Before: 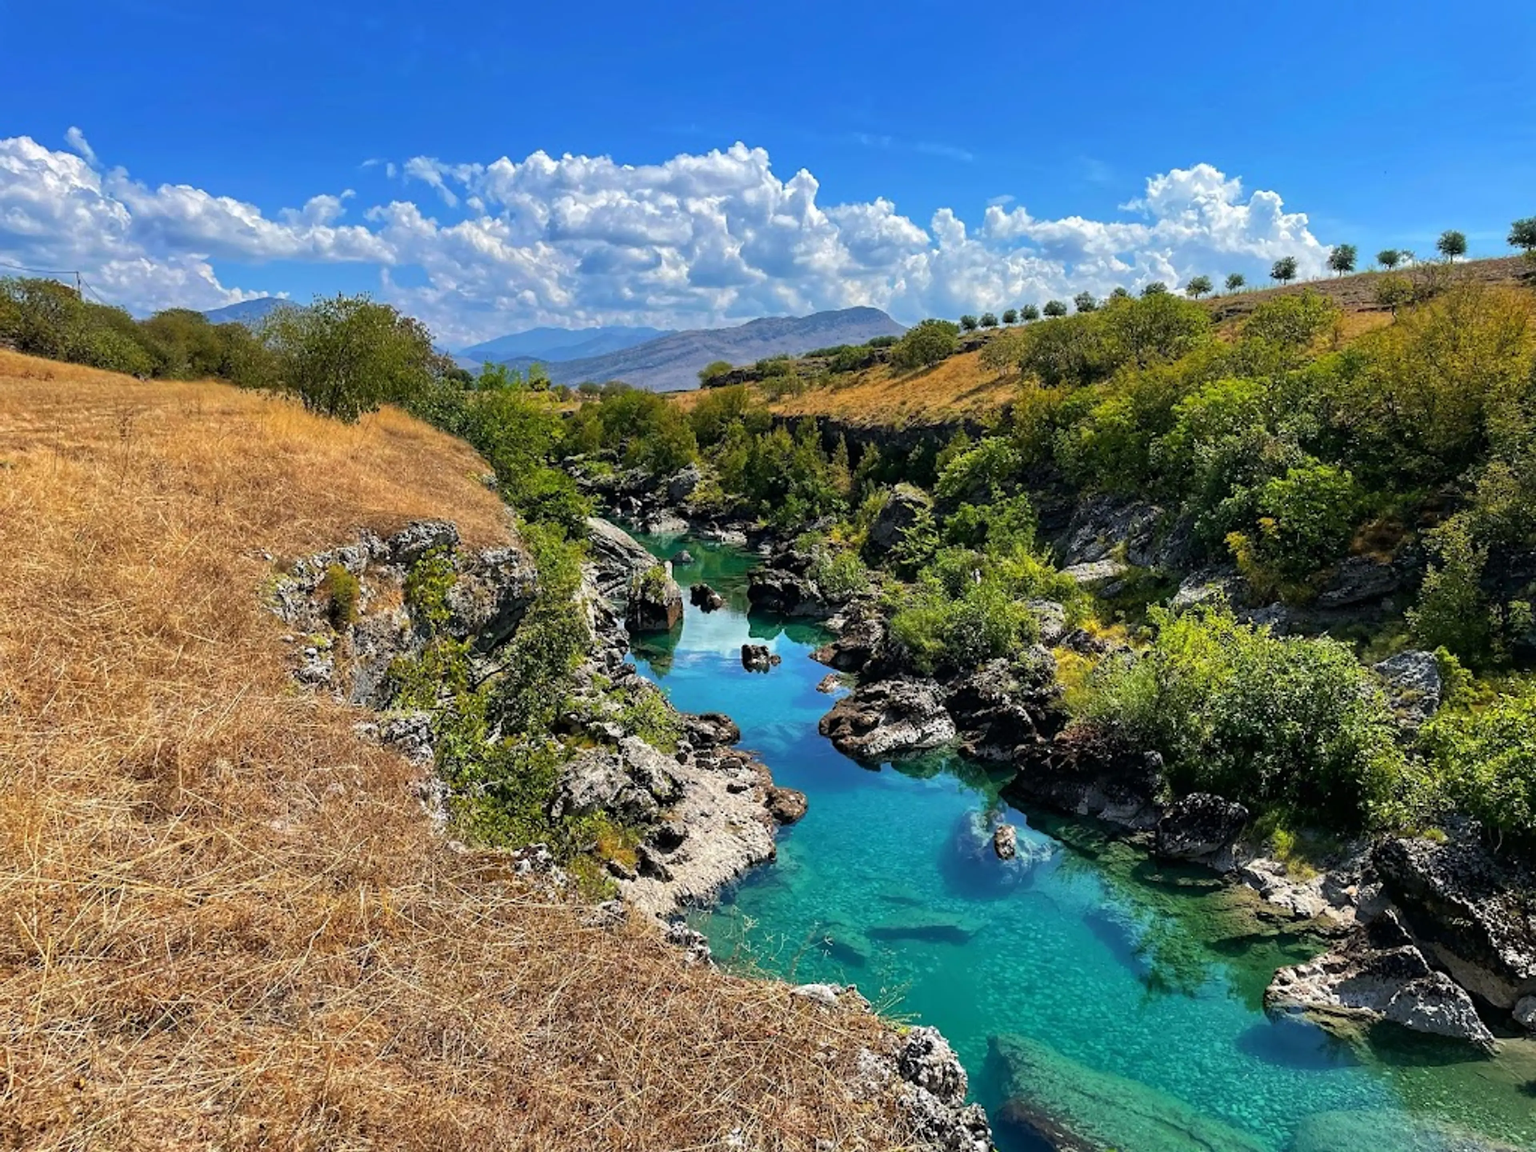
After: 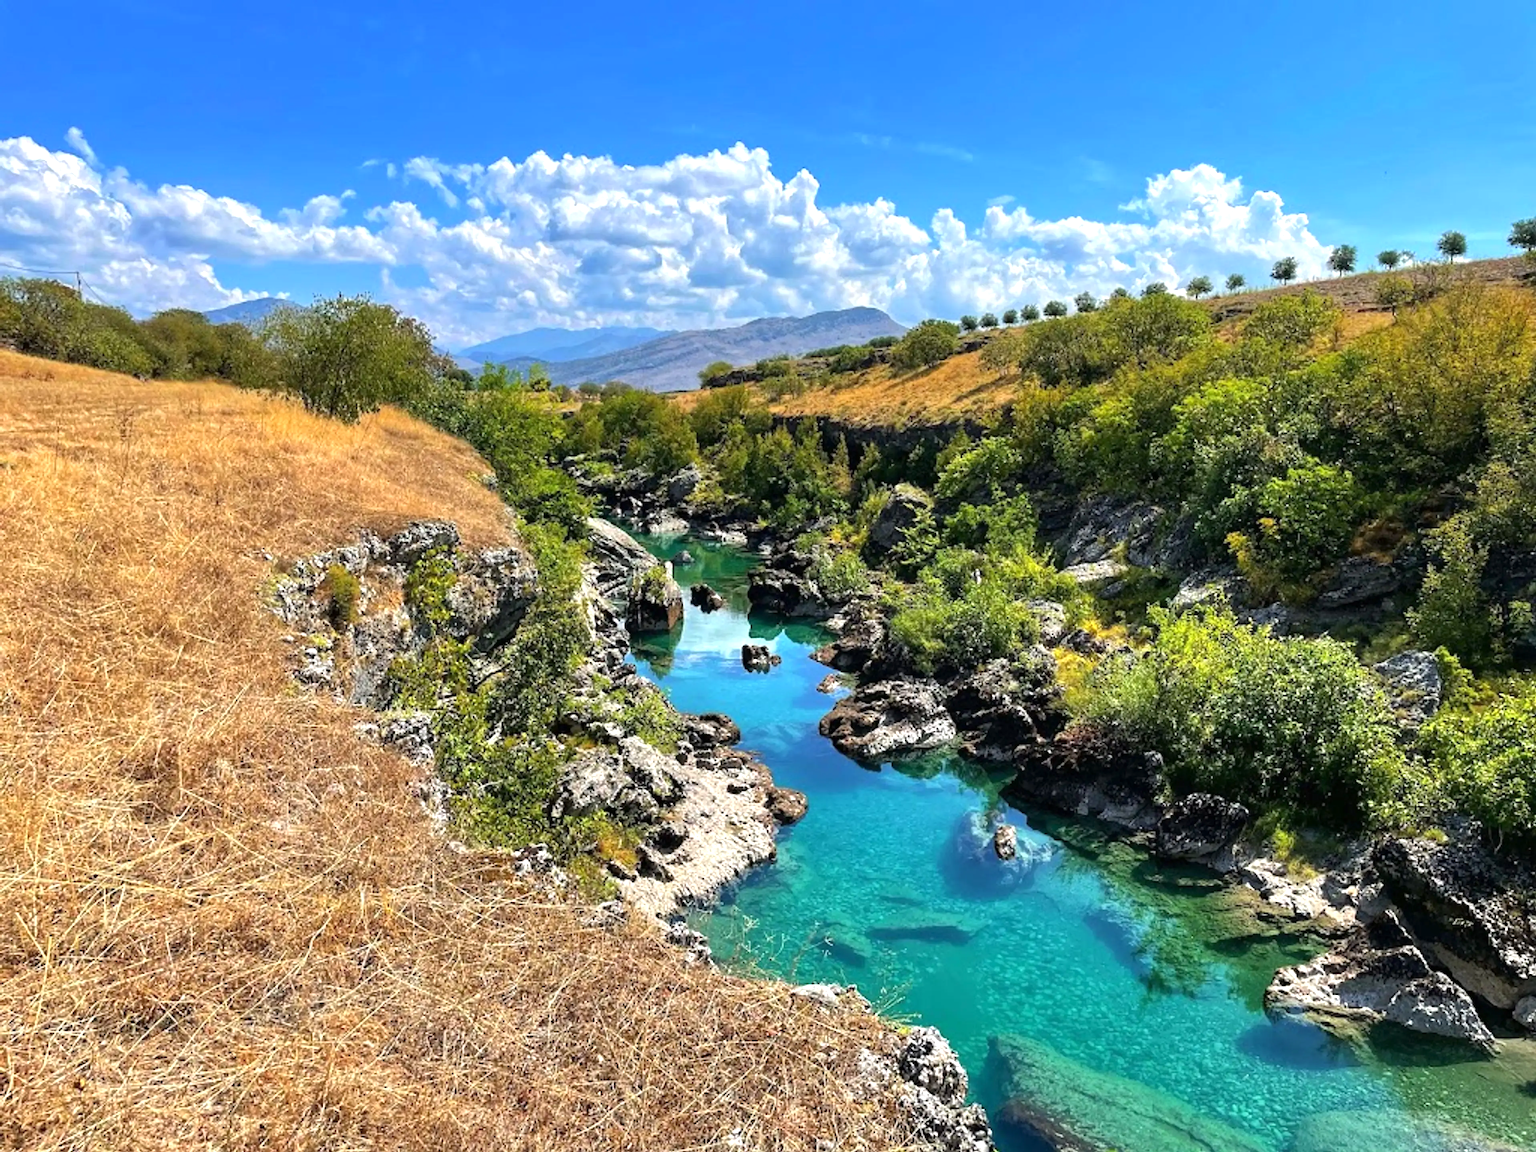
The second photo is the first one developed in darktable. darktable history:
exposure: exposure 0.561 EV, compensate highlight preservation false
